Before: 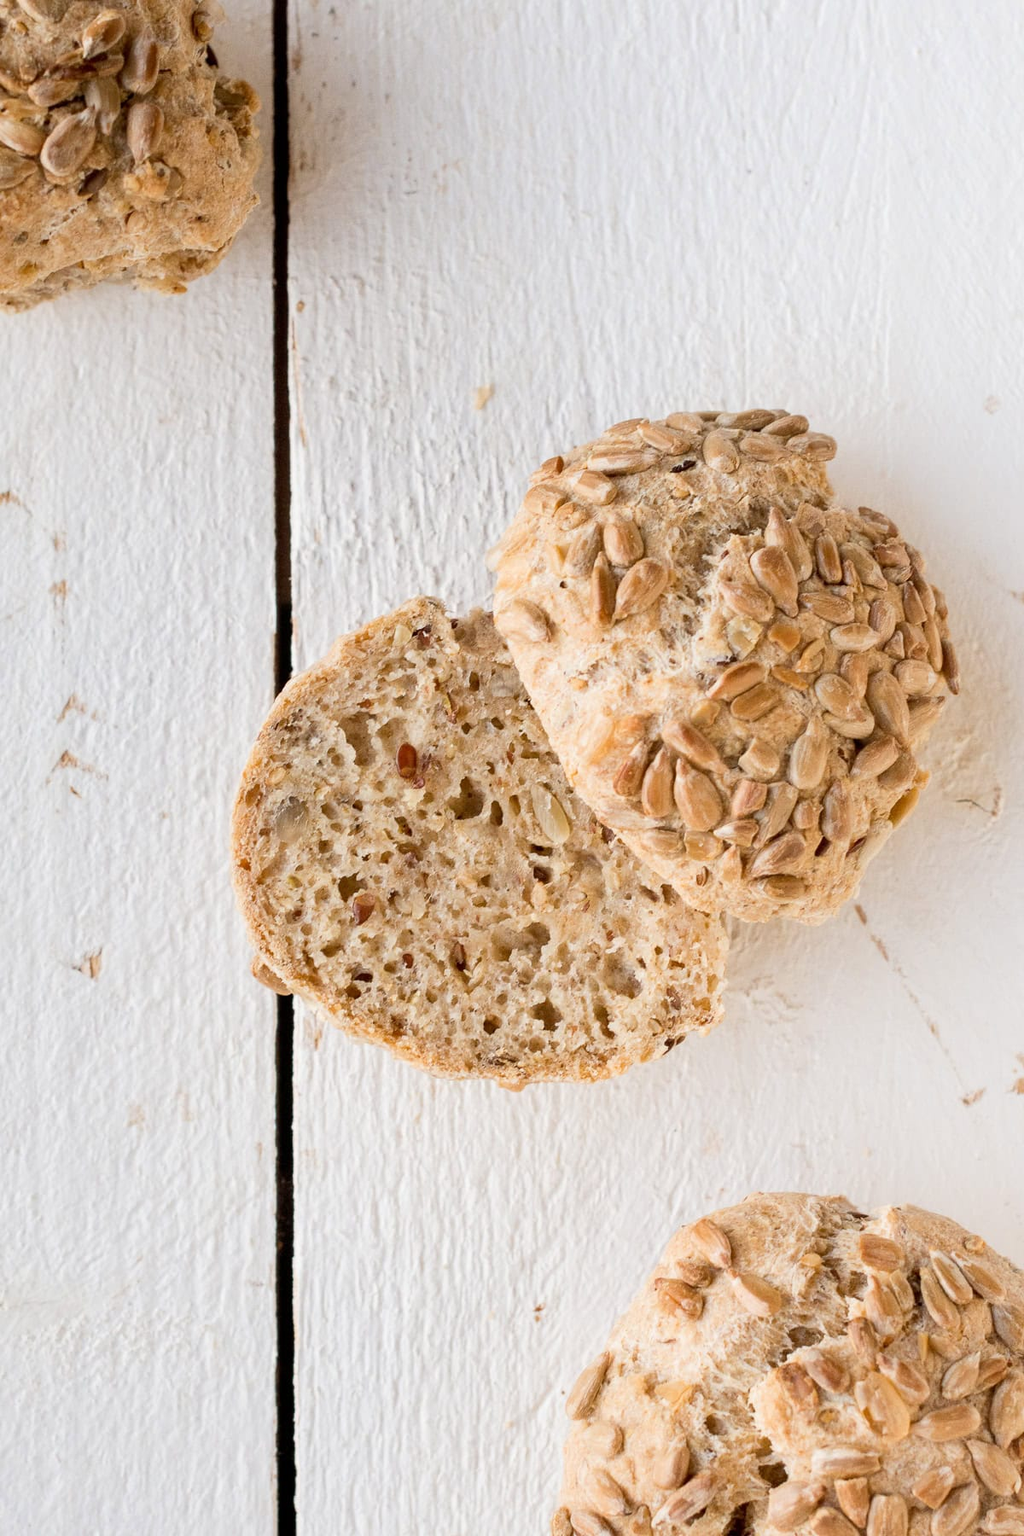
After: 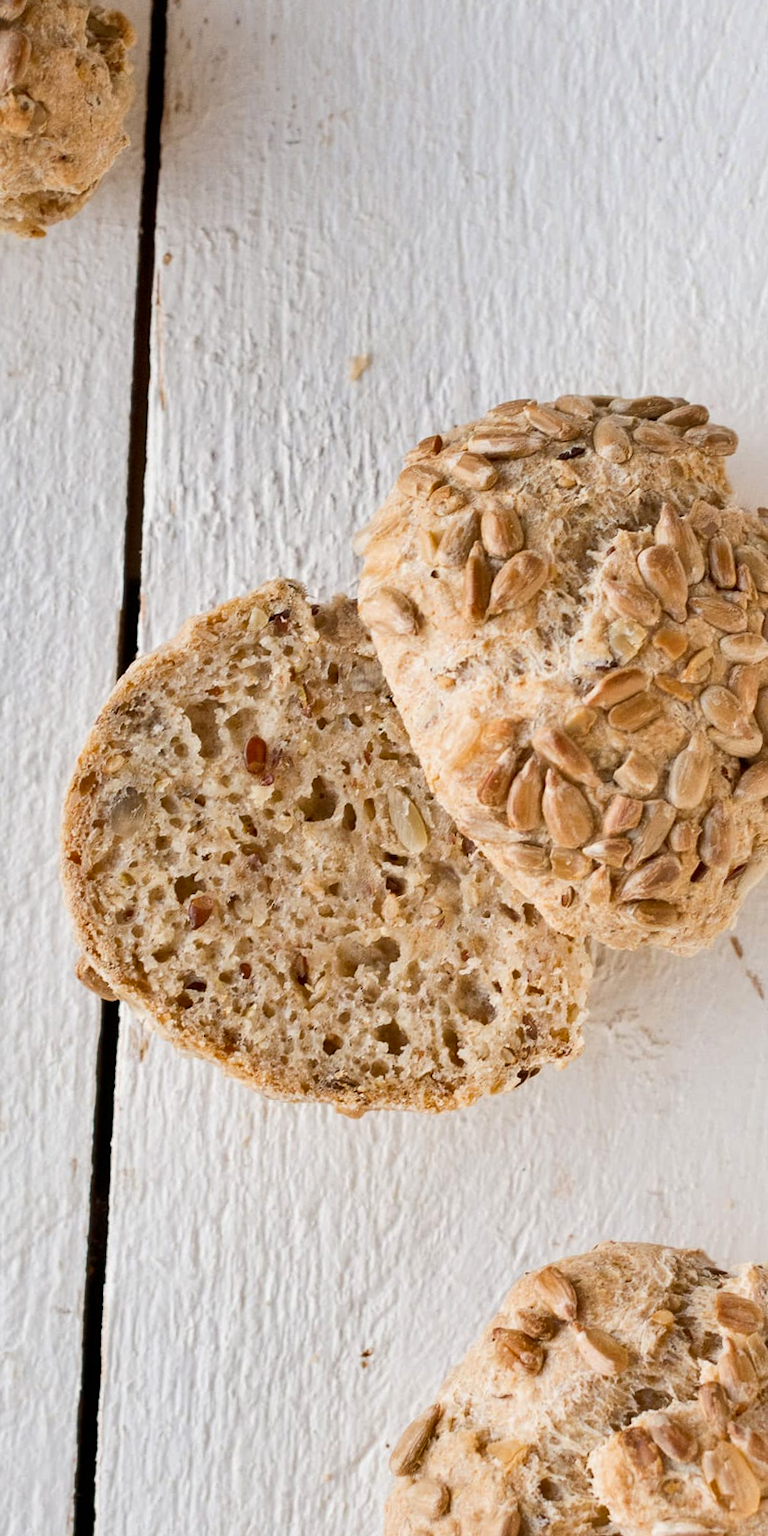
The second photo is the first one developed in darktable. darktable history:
crop and rotate: angle -3.08°, left 14.102%, top 0.02%, right 10.904%, bottom 0.033%
shadows and highlights: low approximation 0.01, soften with gaussian
